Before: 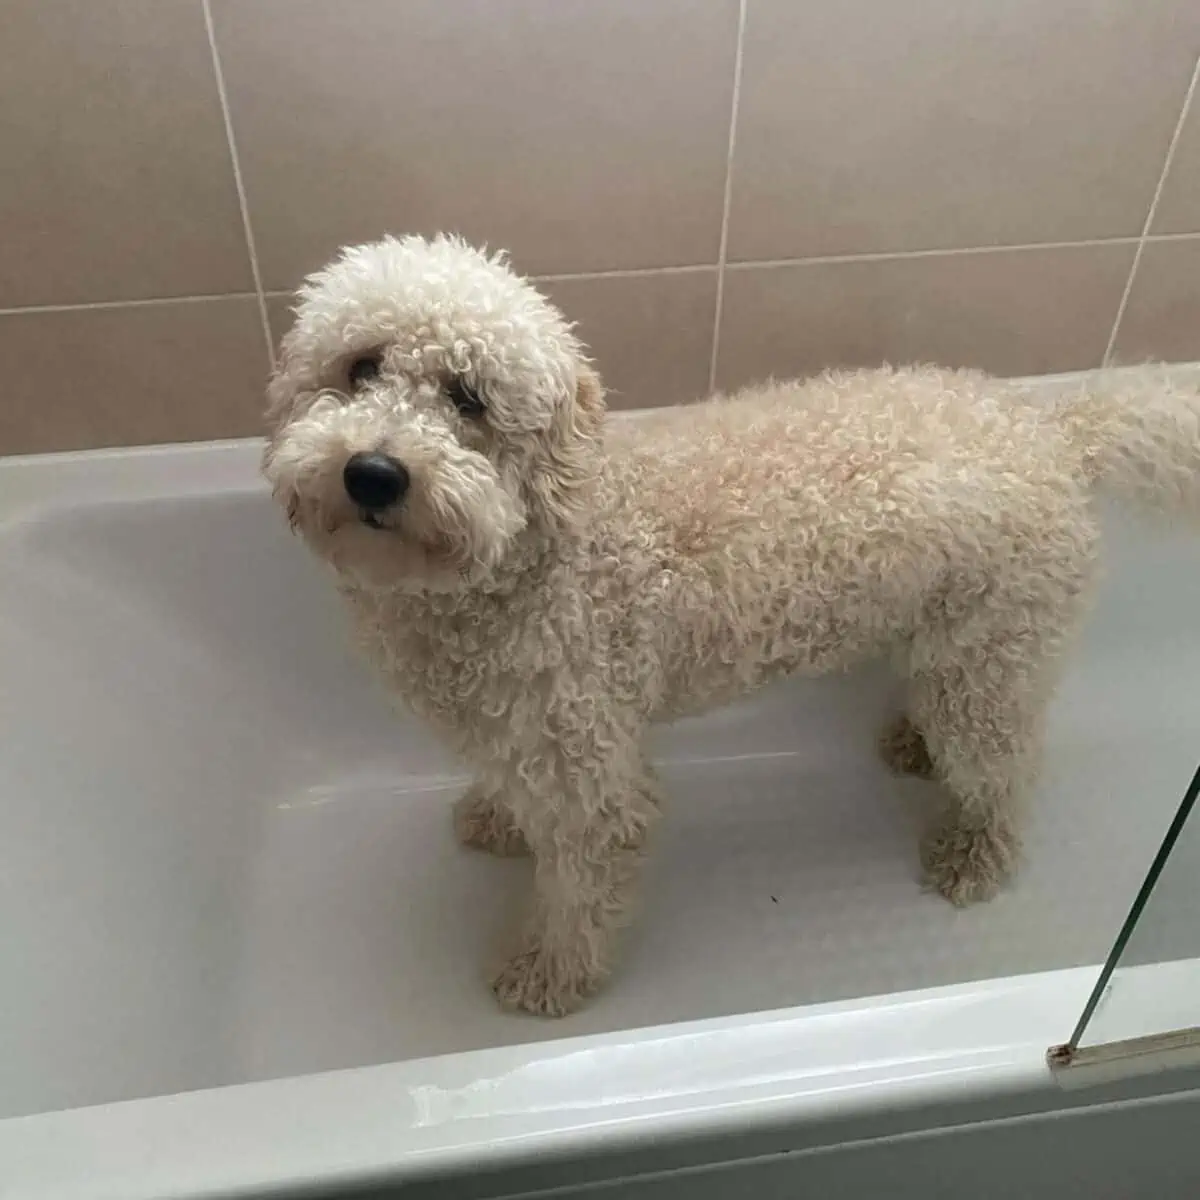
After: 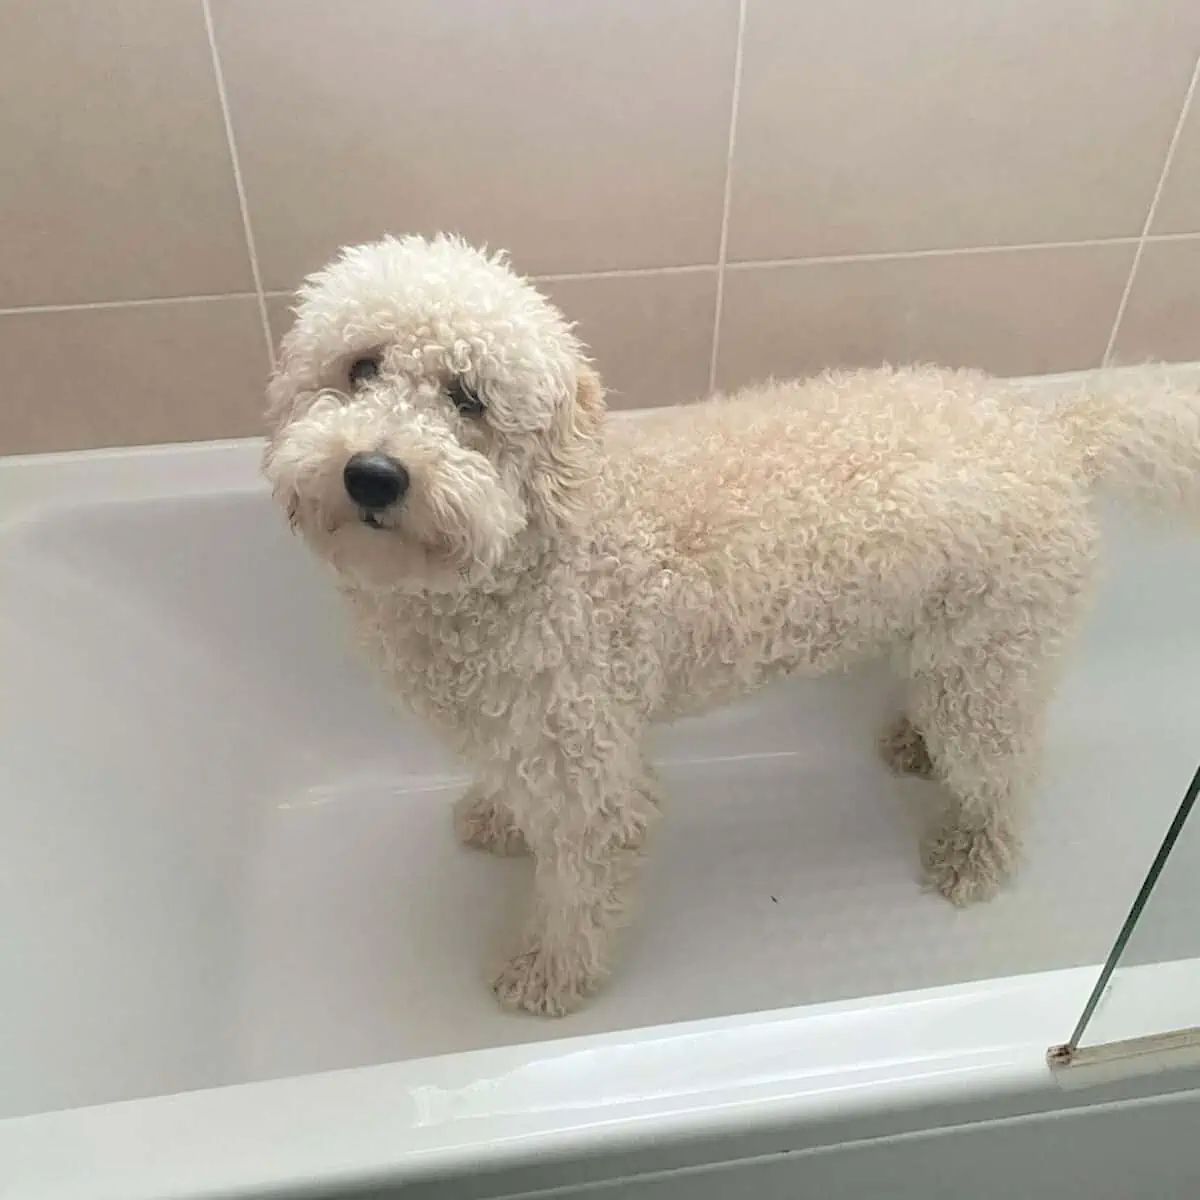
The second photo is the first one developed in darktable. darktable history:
sharpen: amount 0.213
contrast brightness saturation: brightness 0.272
